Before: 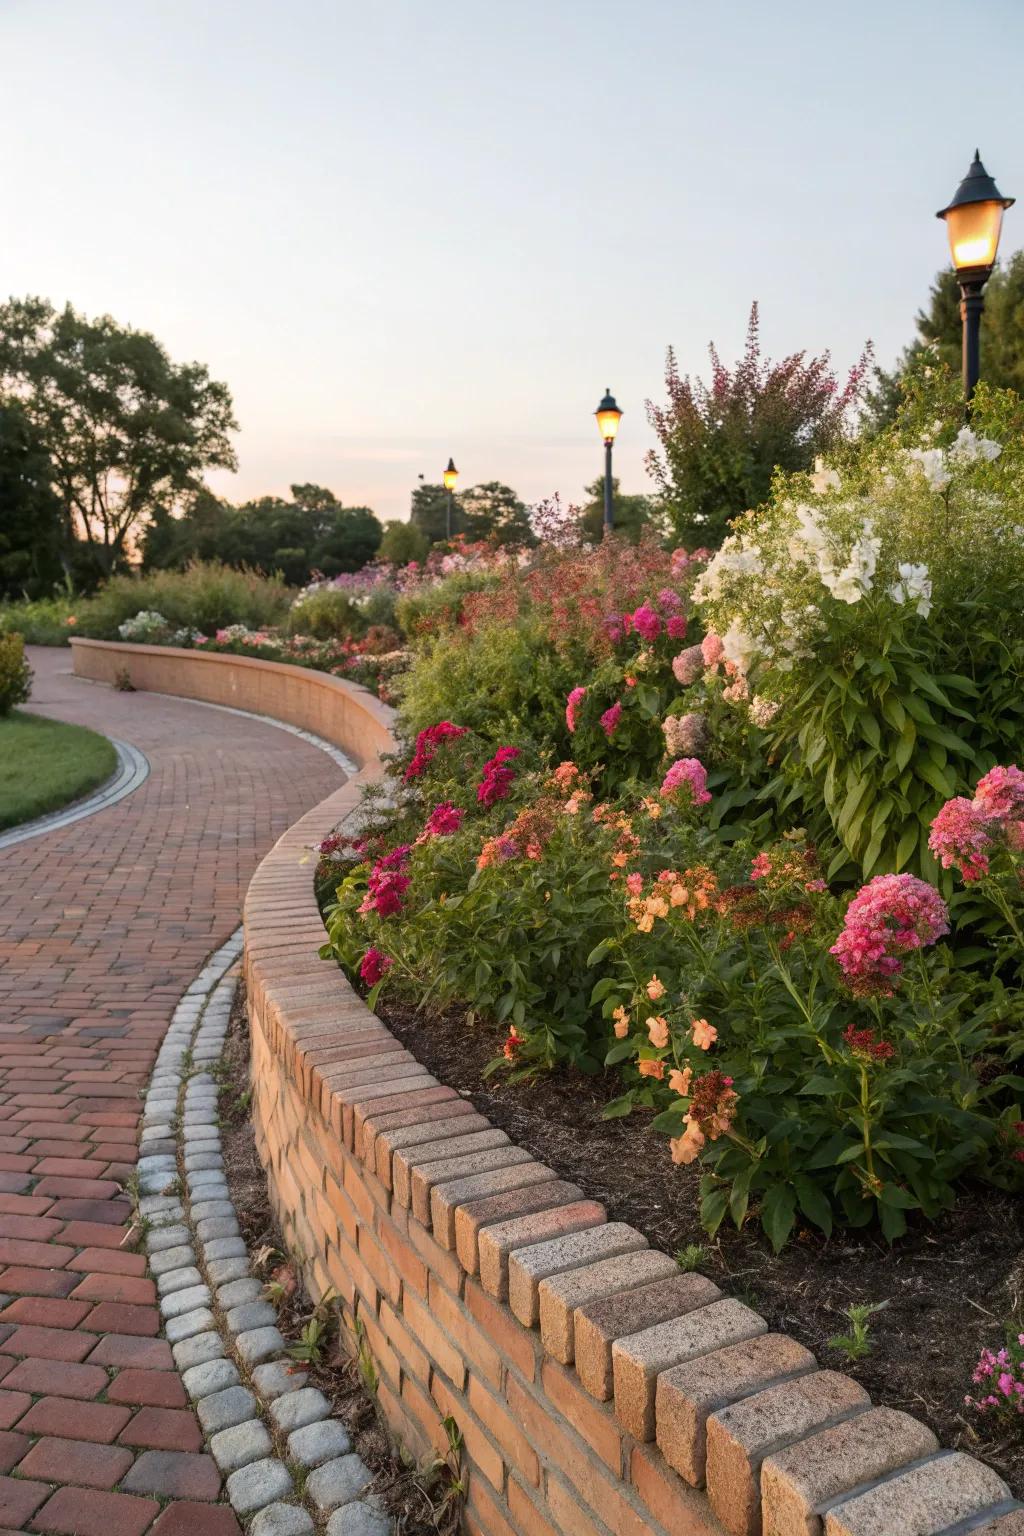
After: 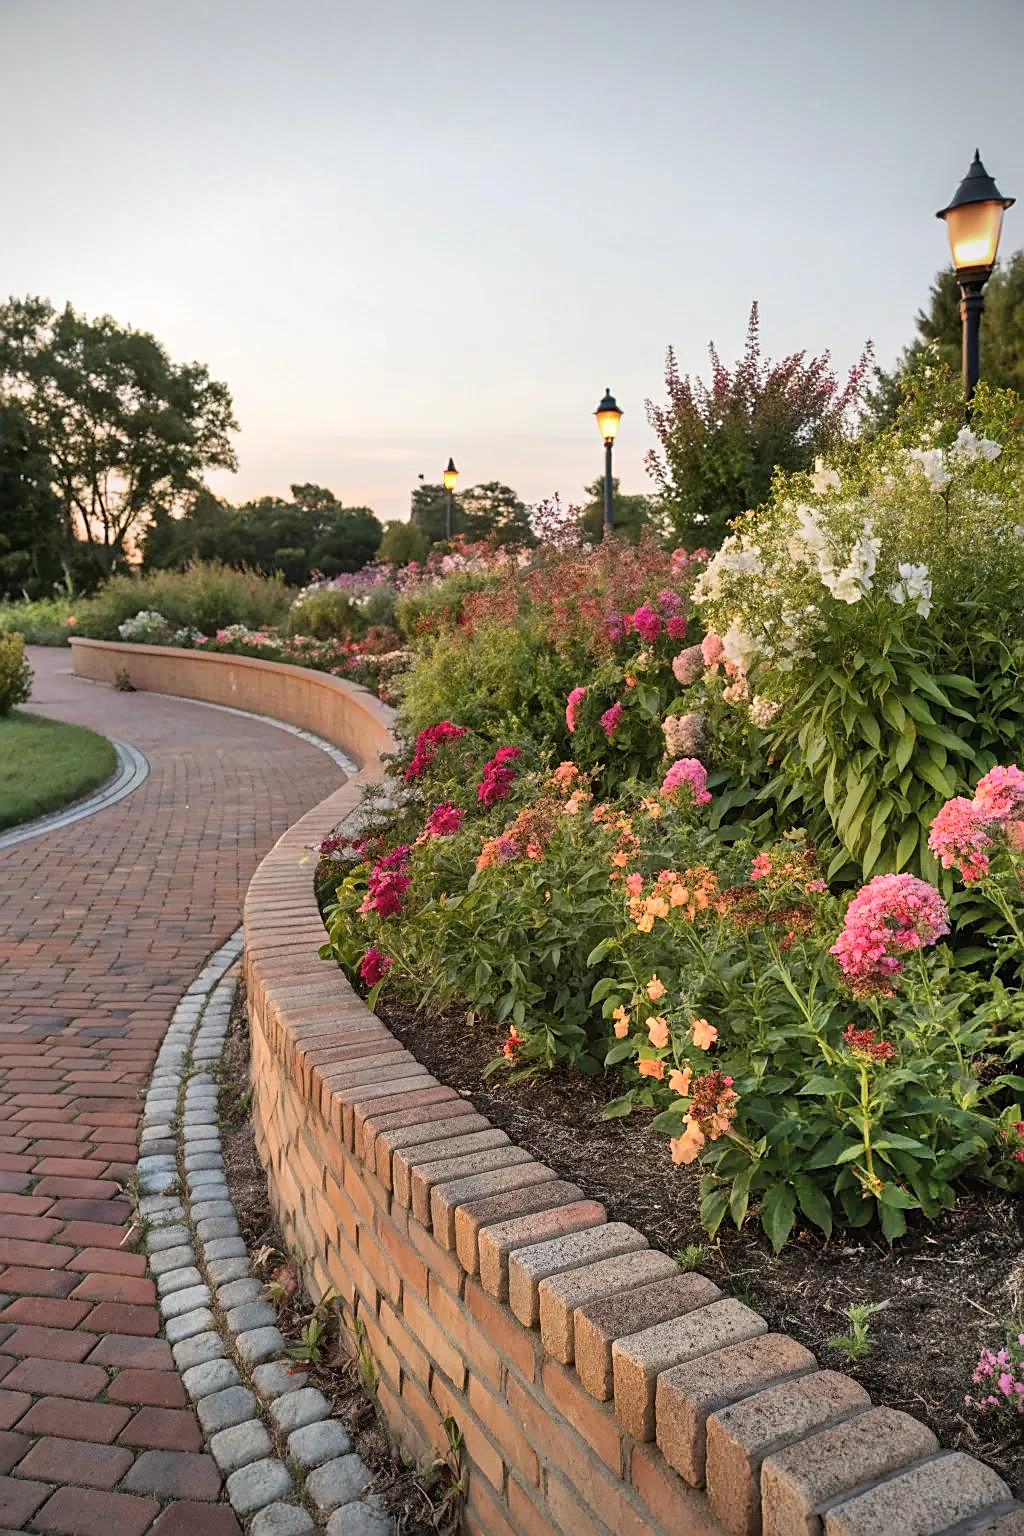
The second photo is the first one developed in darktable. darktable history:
vignetting: on, module defaults
shadows and highlights: shadows 76.75, highlights -24.67, soften with gaussian
sharpen: on, module defaults
